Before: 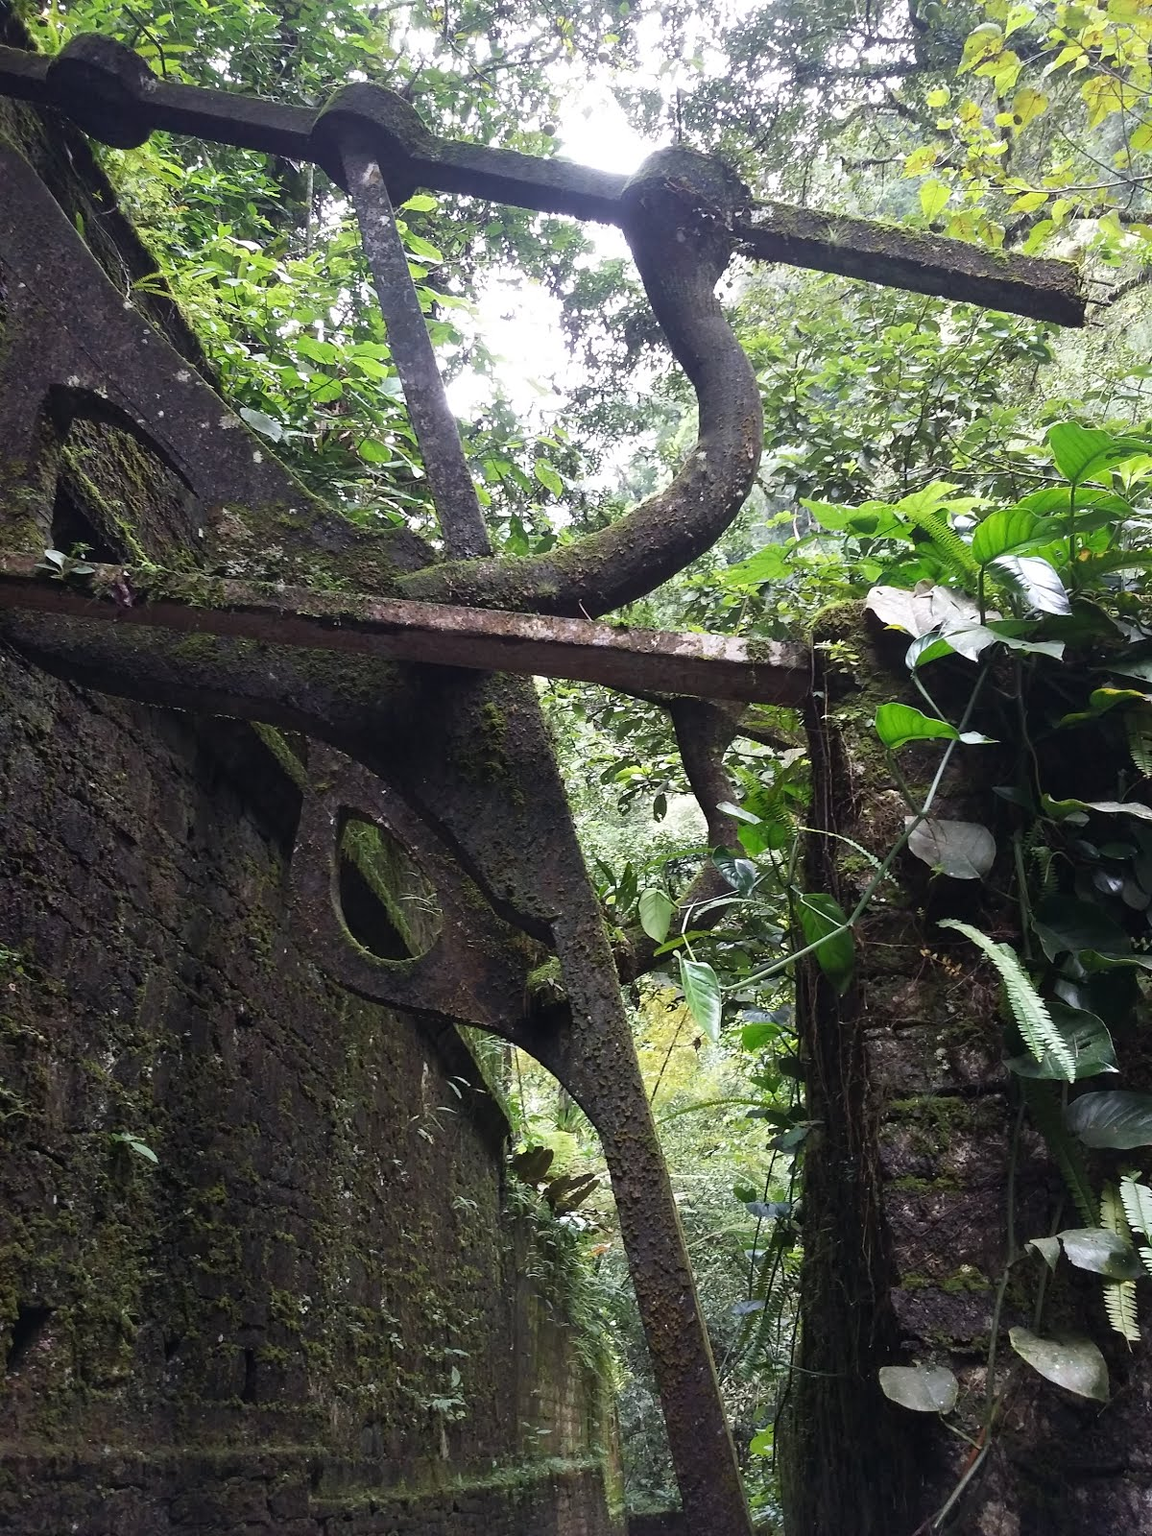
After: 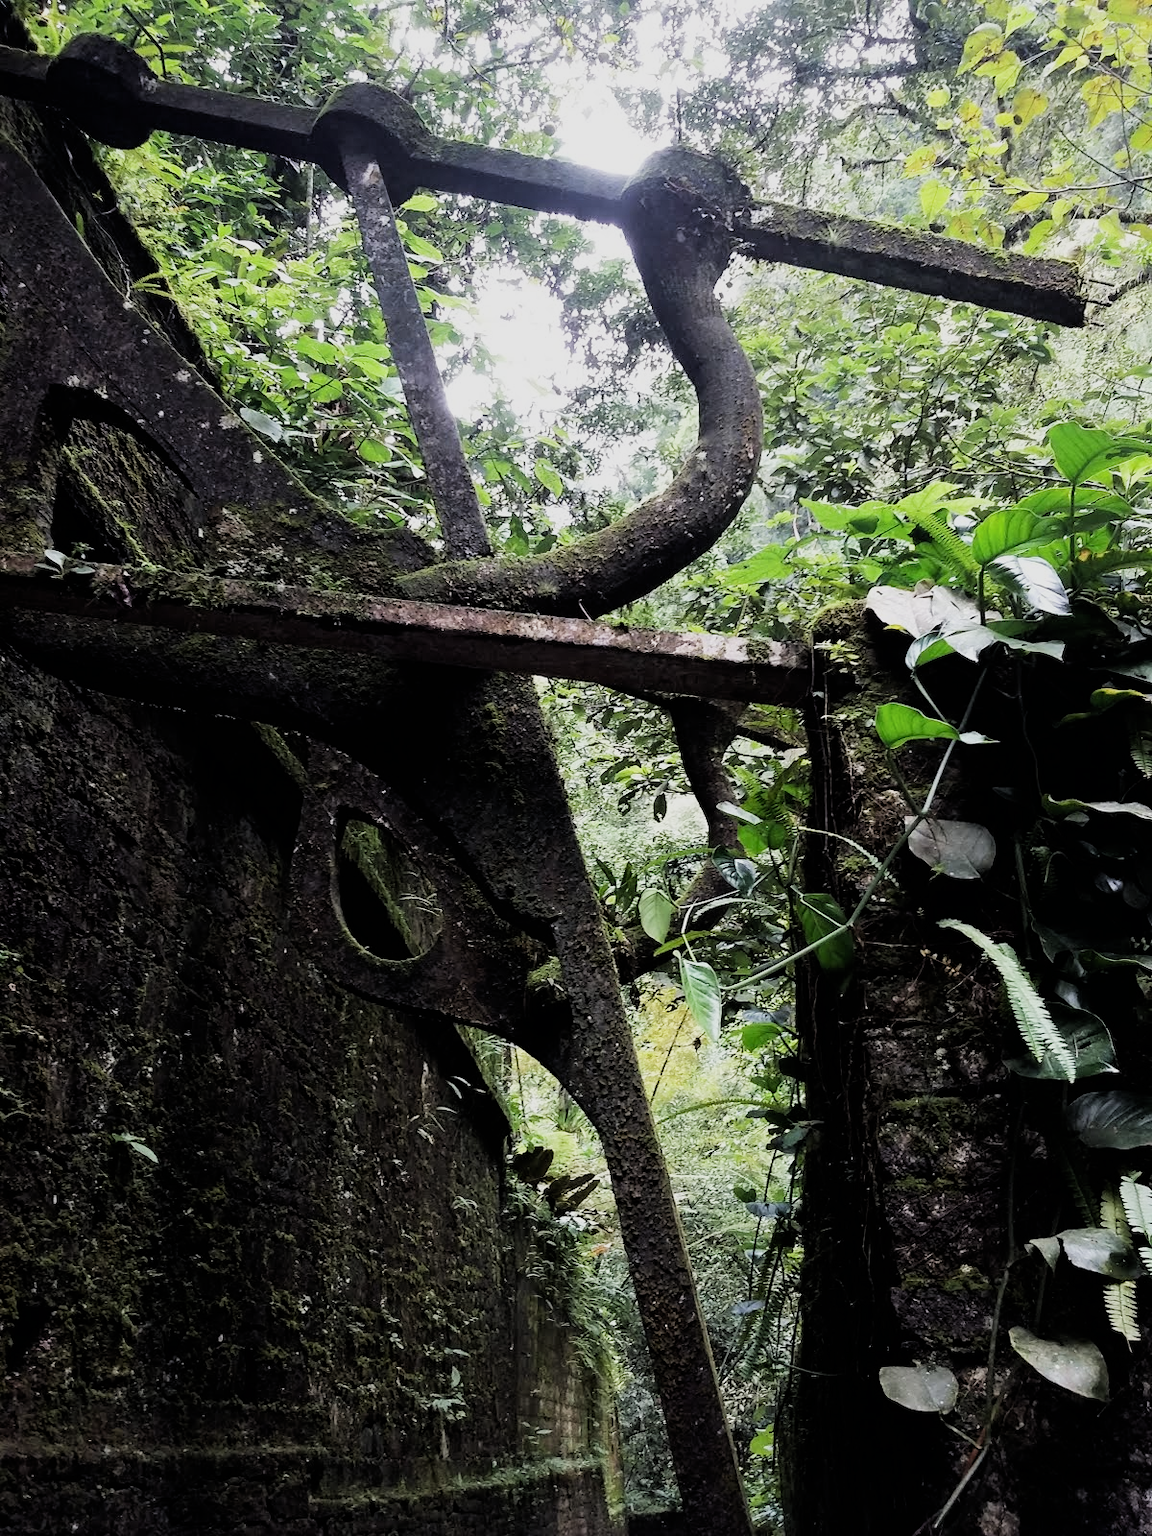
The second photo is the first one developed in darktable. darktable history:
filmic rgb: black relative exposure -5.1 EV, white relative exposure 3.98 EV, hardness 2.9, contrast 1.297, highlights saturation mix -29.63%
